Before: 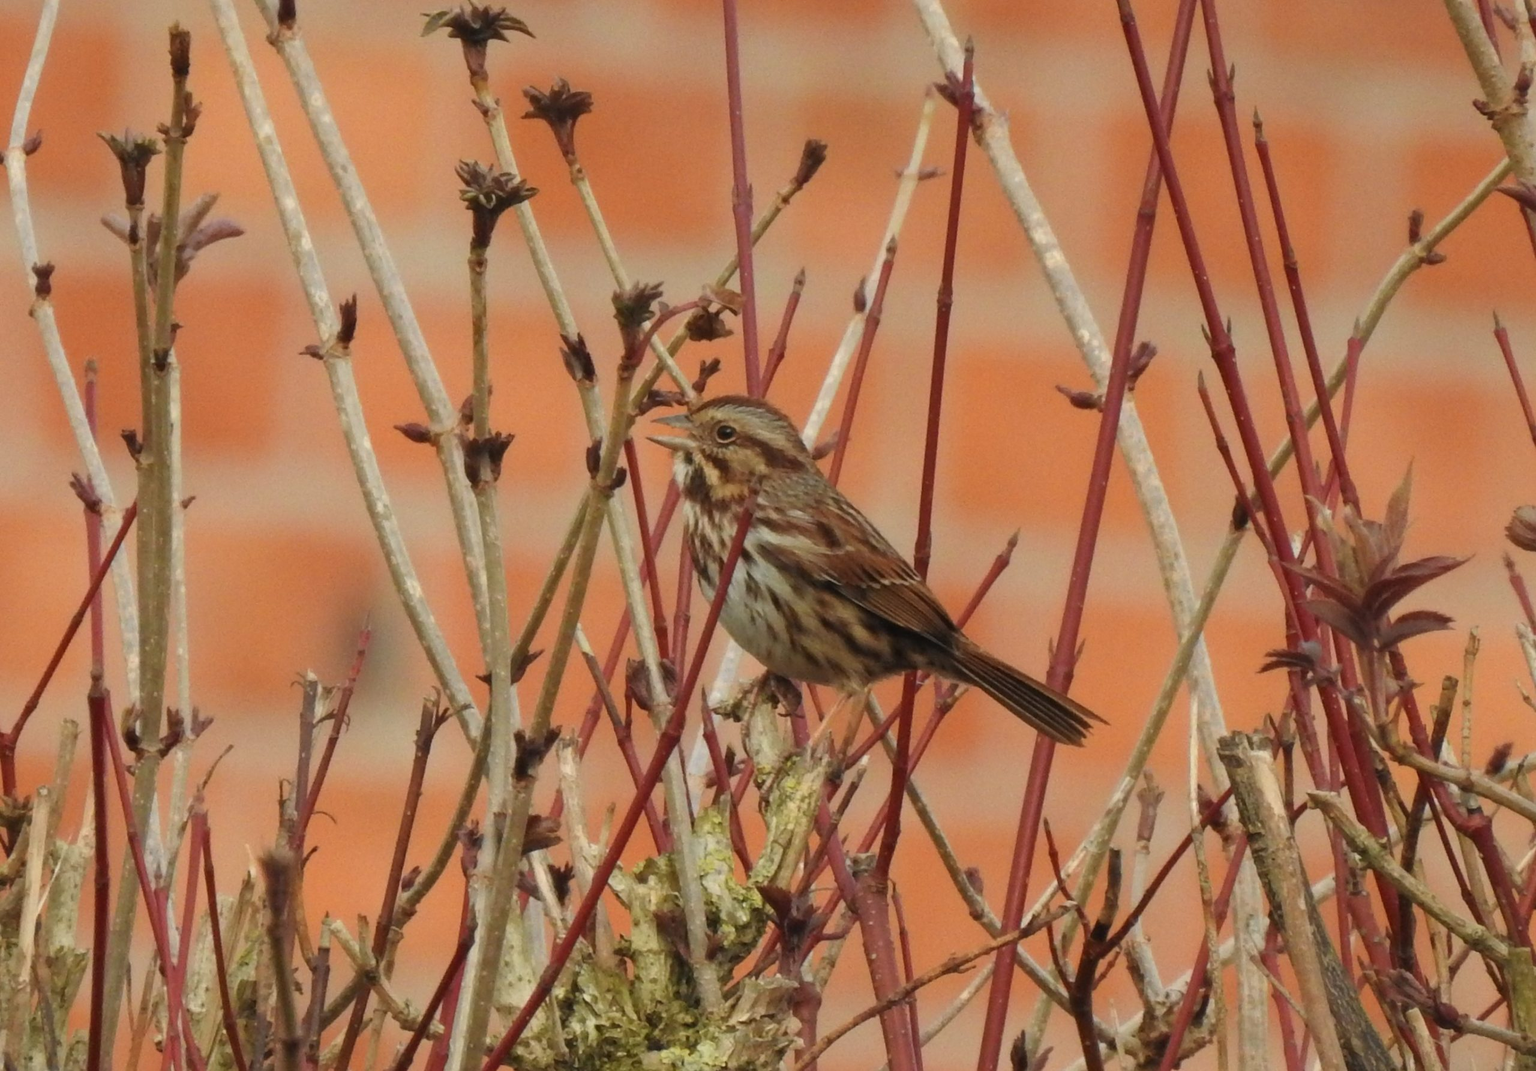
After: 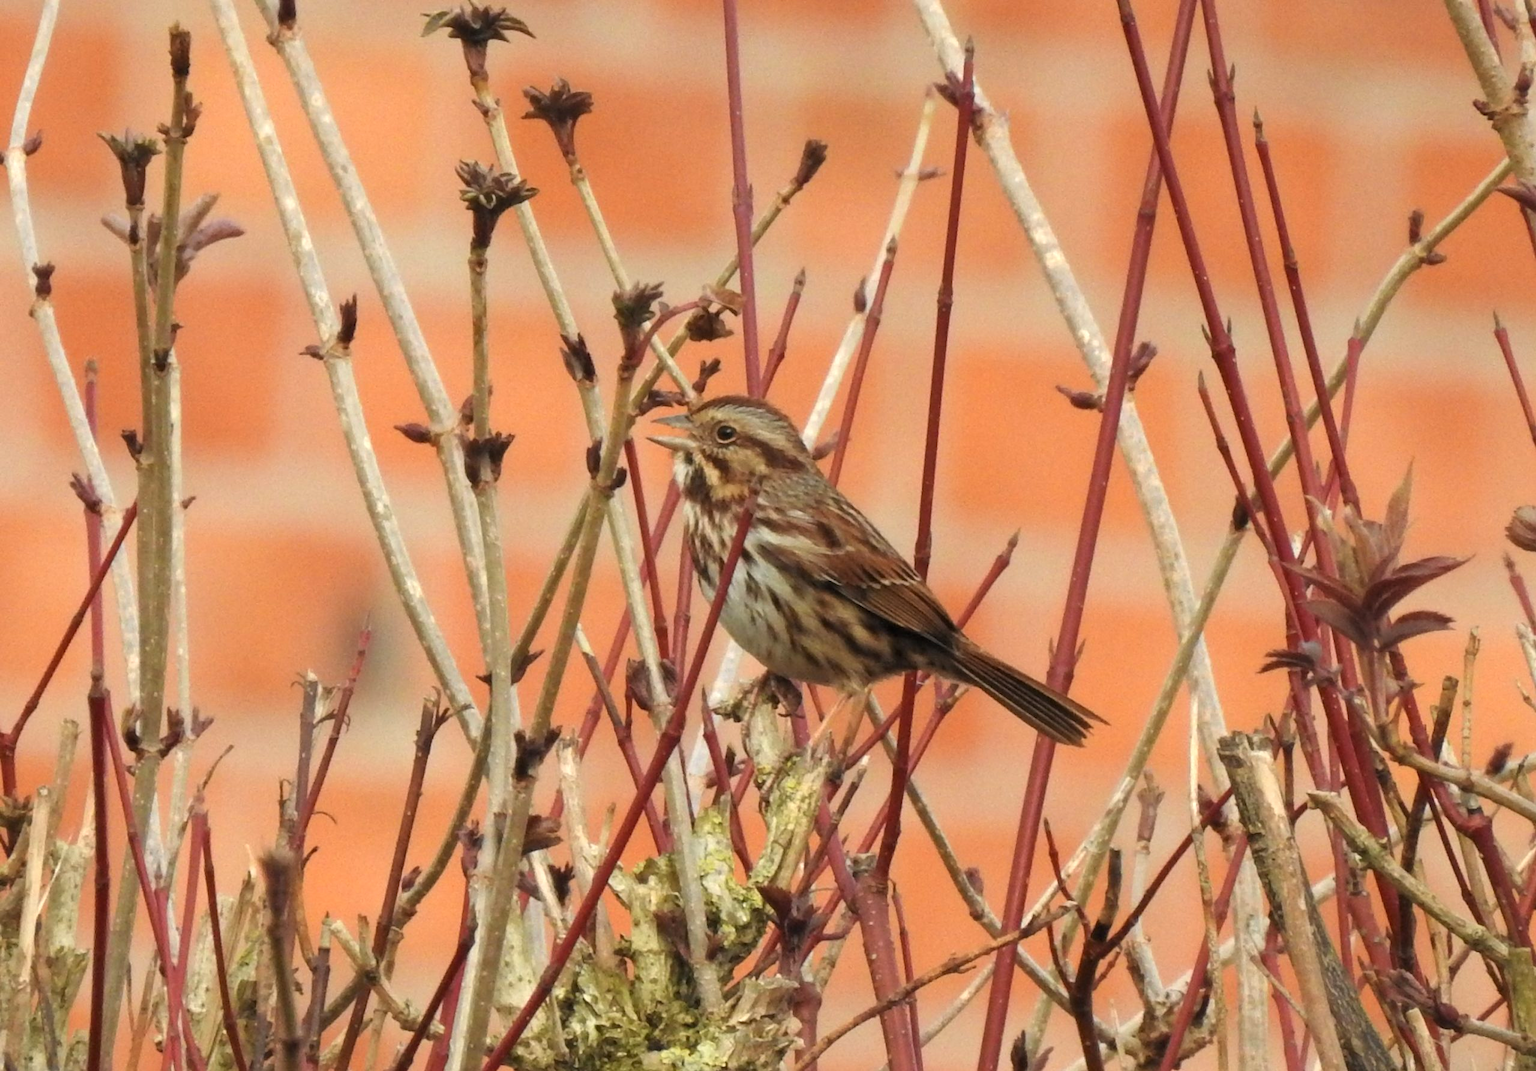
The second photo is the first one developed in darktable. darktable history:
exposure: black level correction 0.001, exposure 0.499 EV, compensate highlight preservation false
levels: black 0.078%, white 99.91%, levels [0.026, 0.507, 0.987]
